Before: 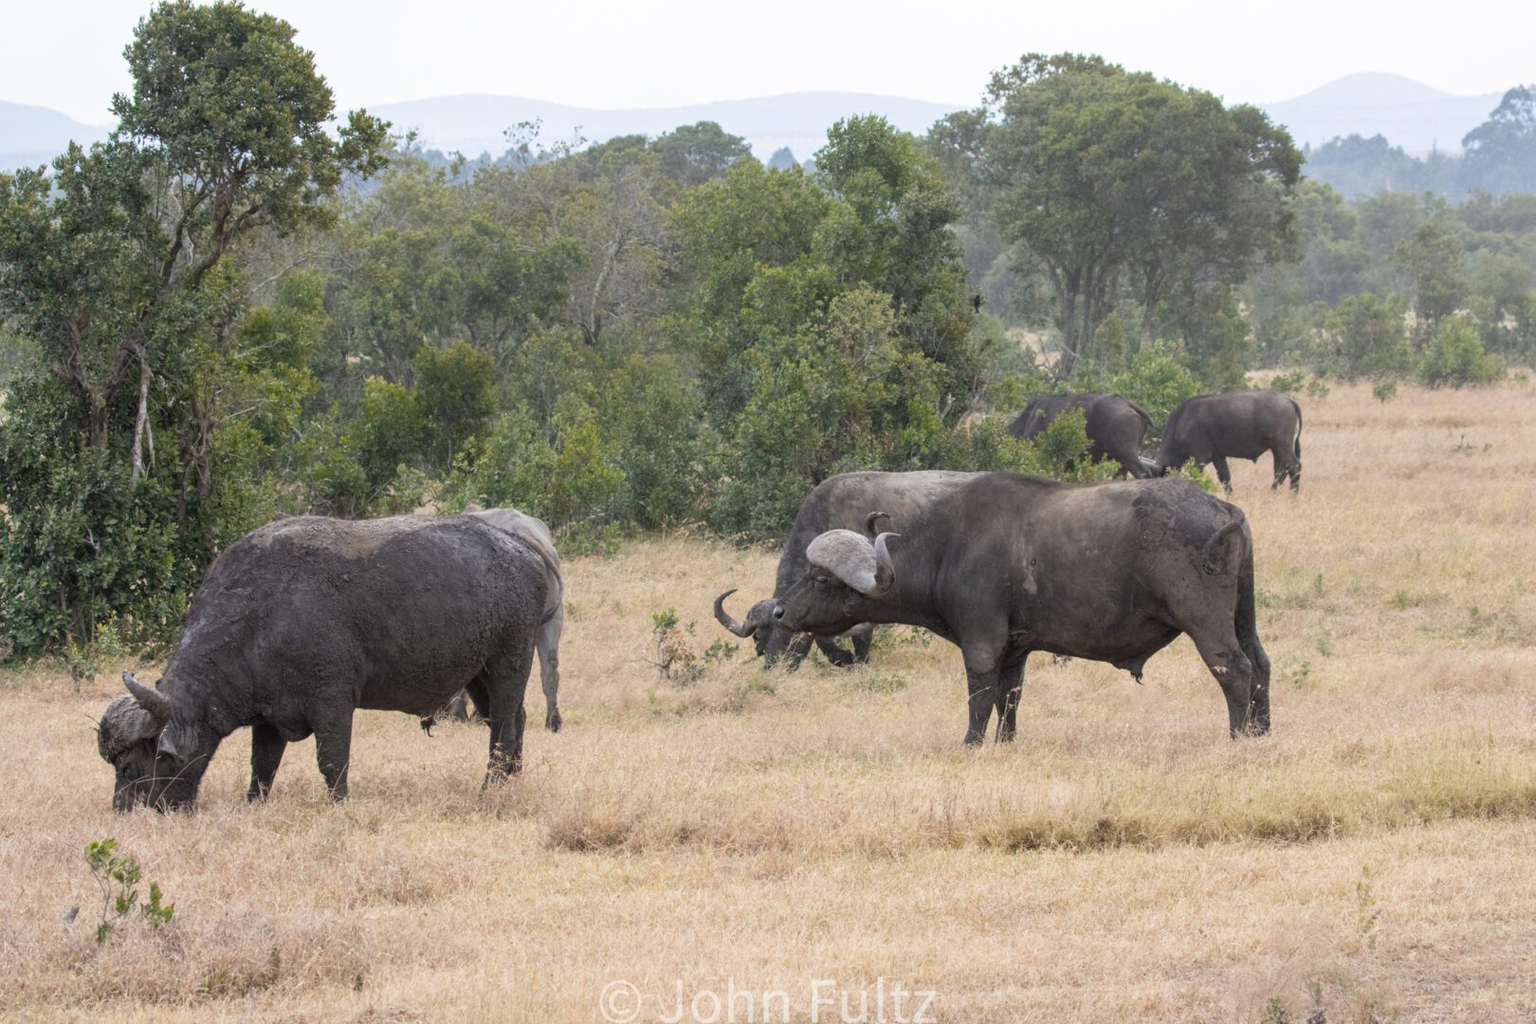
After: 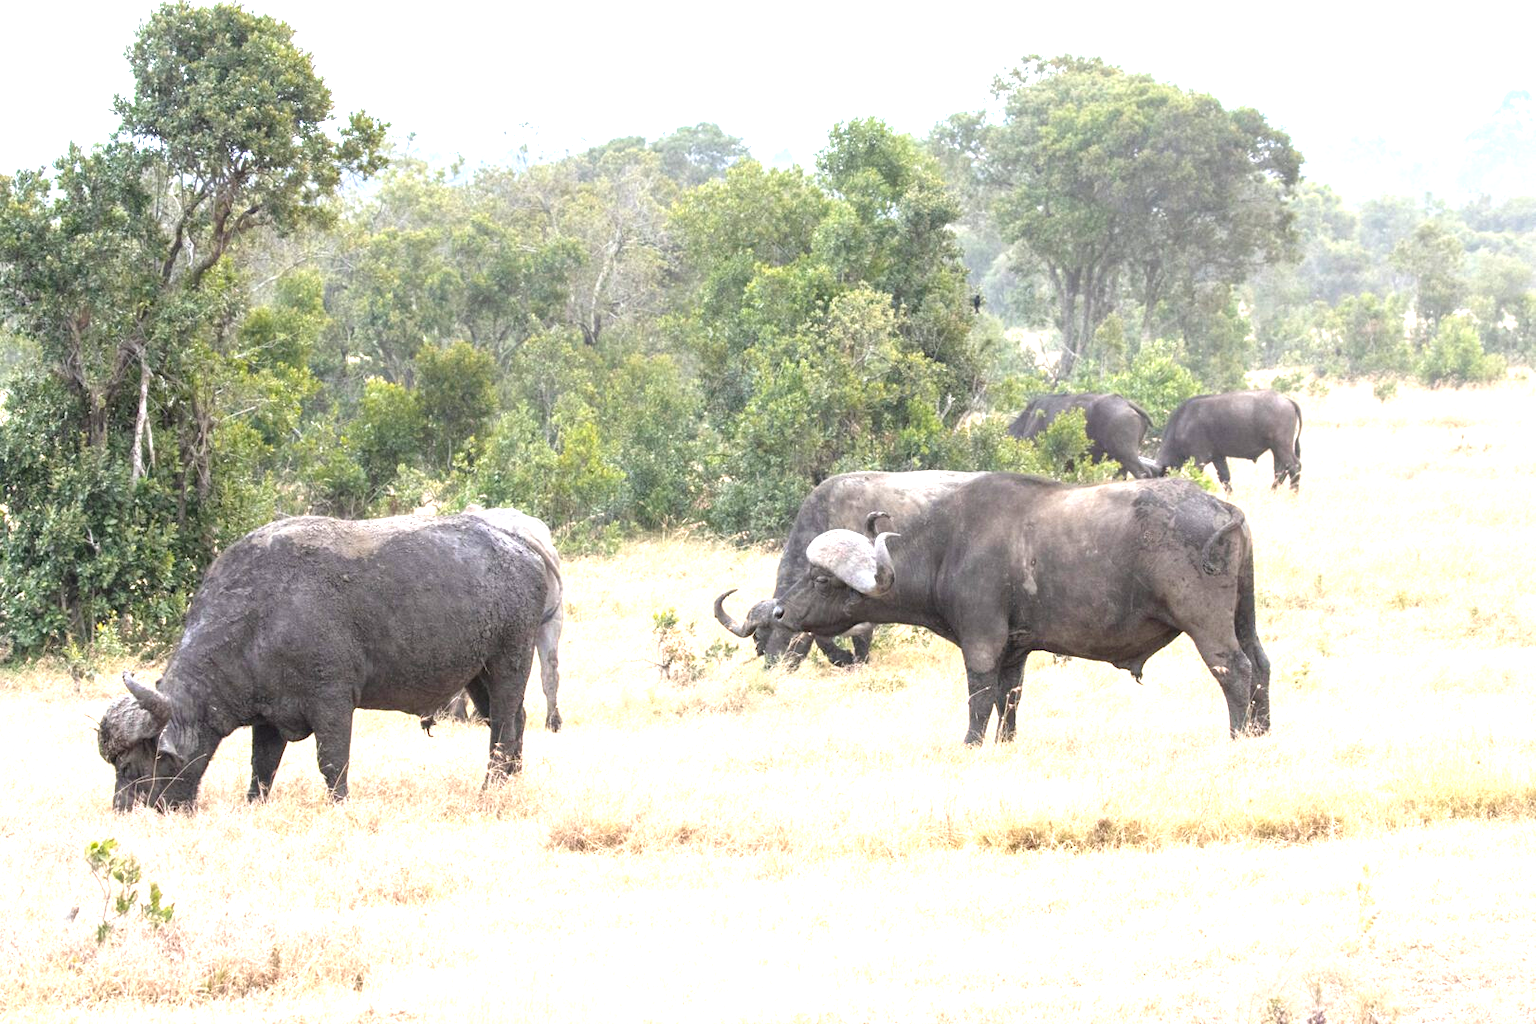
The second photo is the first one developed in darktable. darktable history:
exposure: black level correction 0, exposure 1.487 EV, compensate highlight preservation false
